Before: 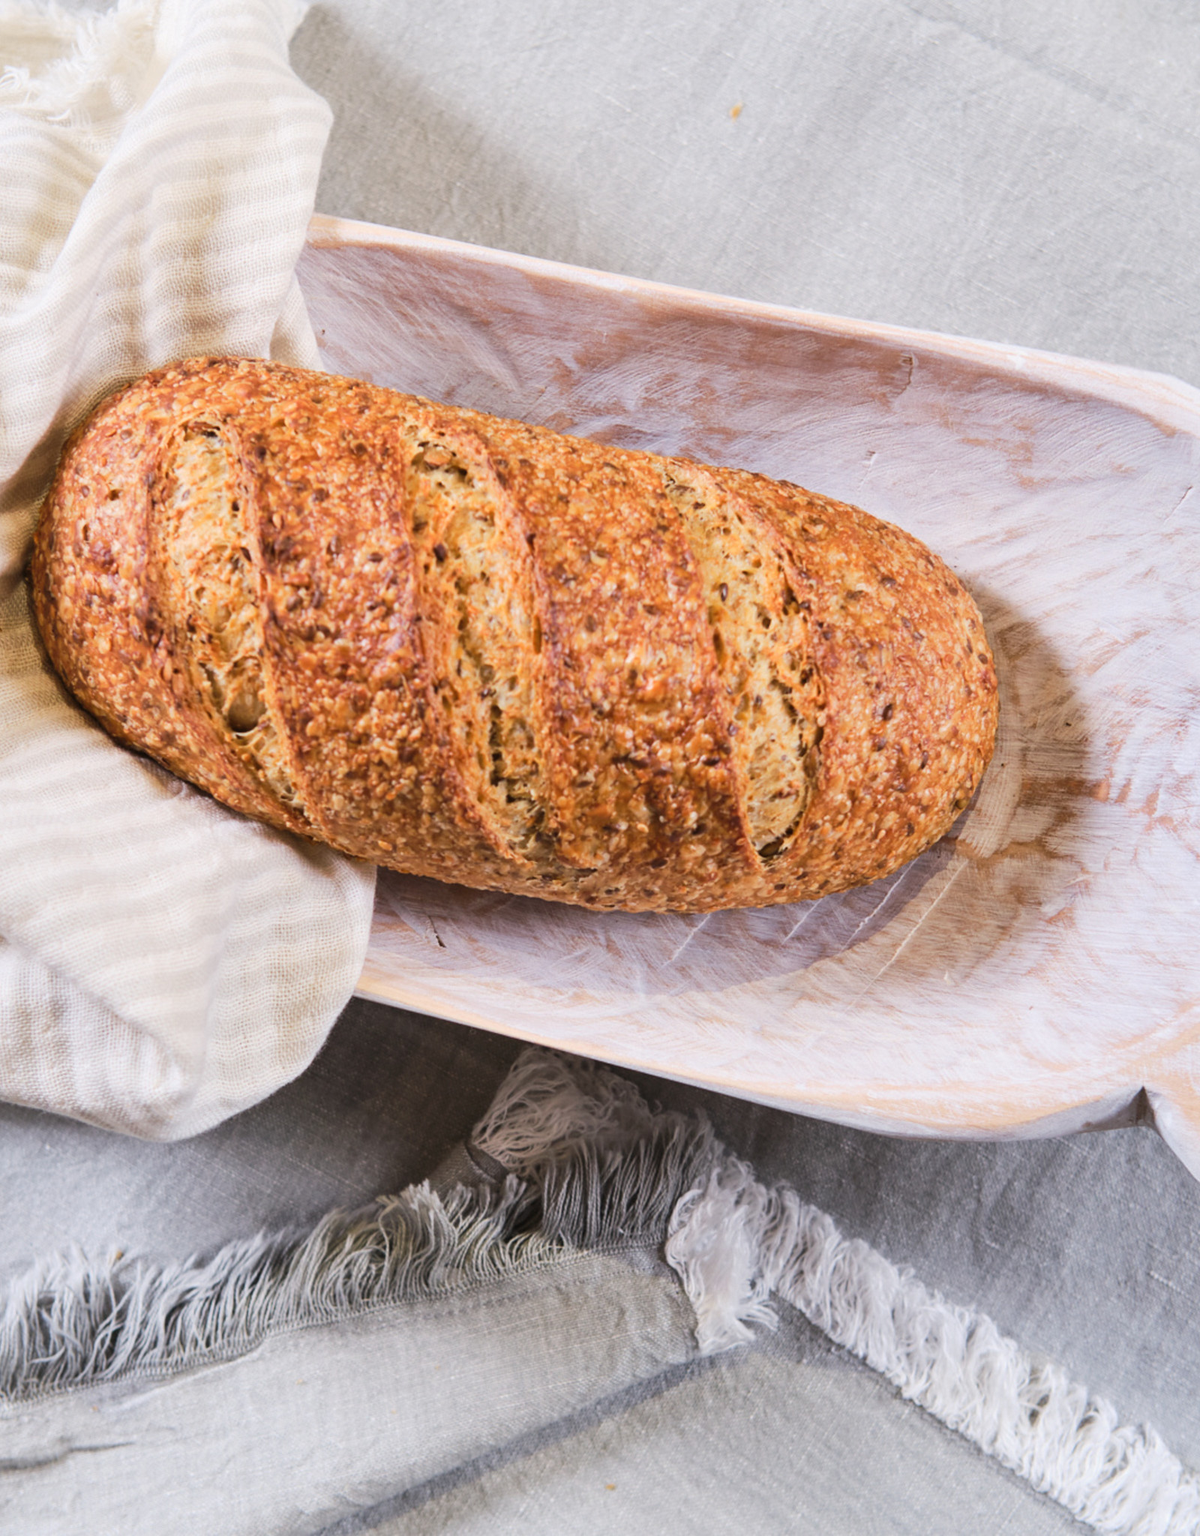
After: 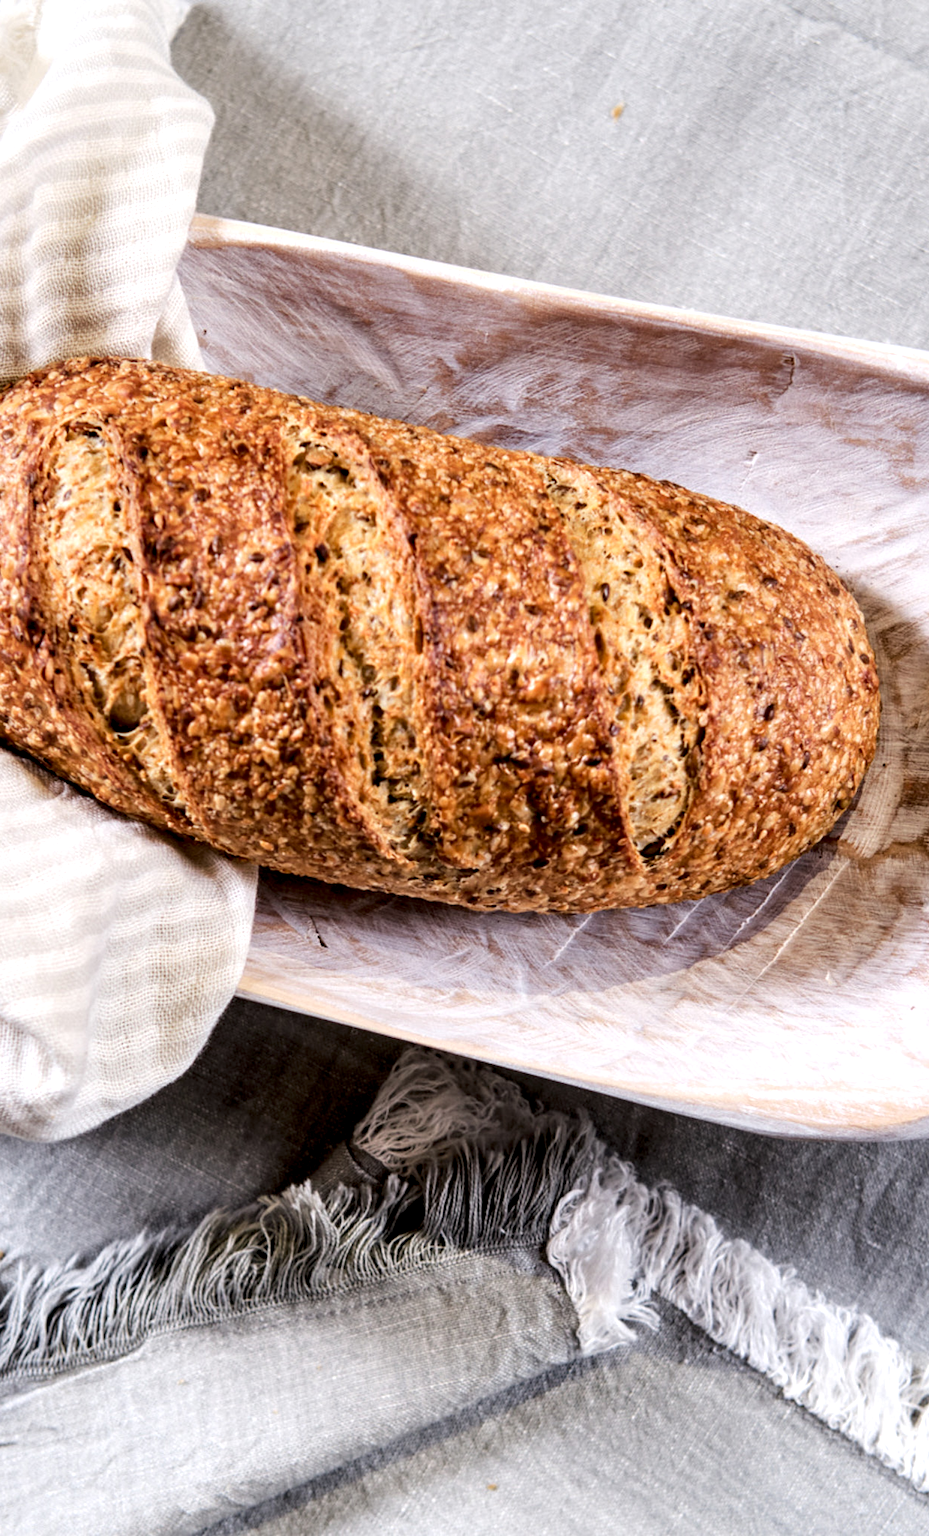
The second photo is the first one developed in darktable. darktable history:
crop: left 9.88%, right 12.664%
local contrast: highlights 80%, shadows 57%, detail 175%, midtone range 0.602
